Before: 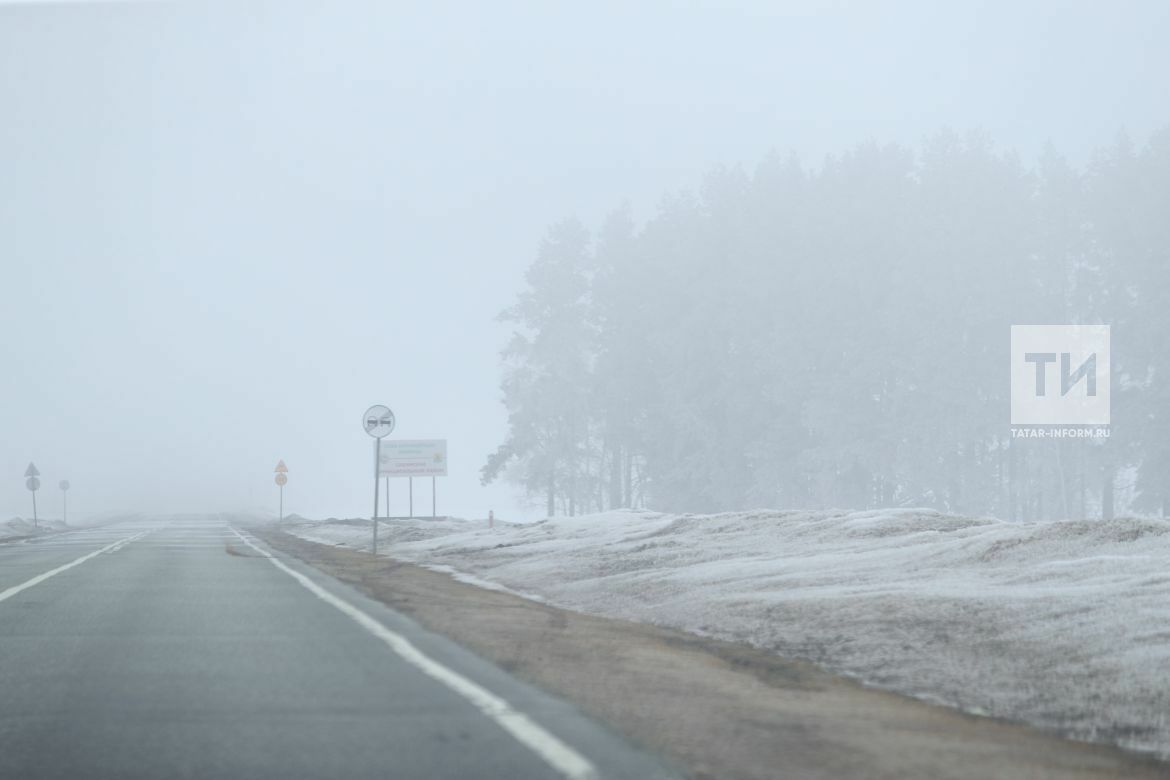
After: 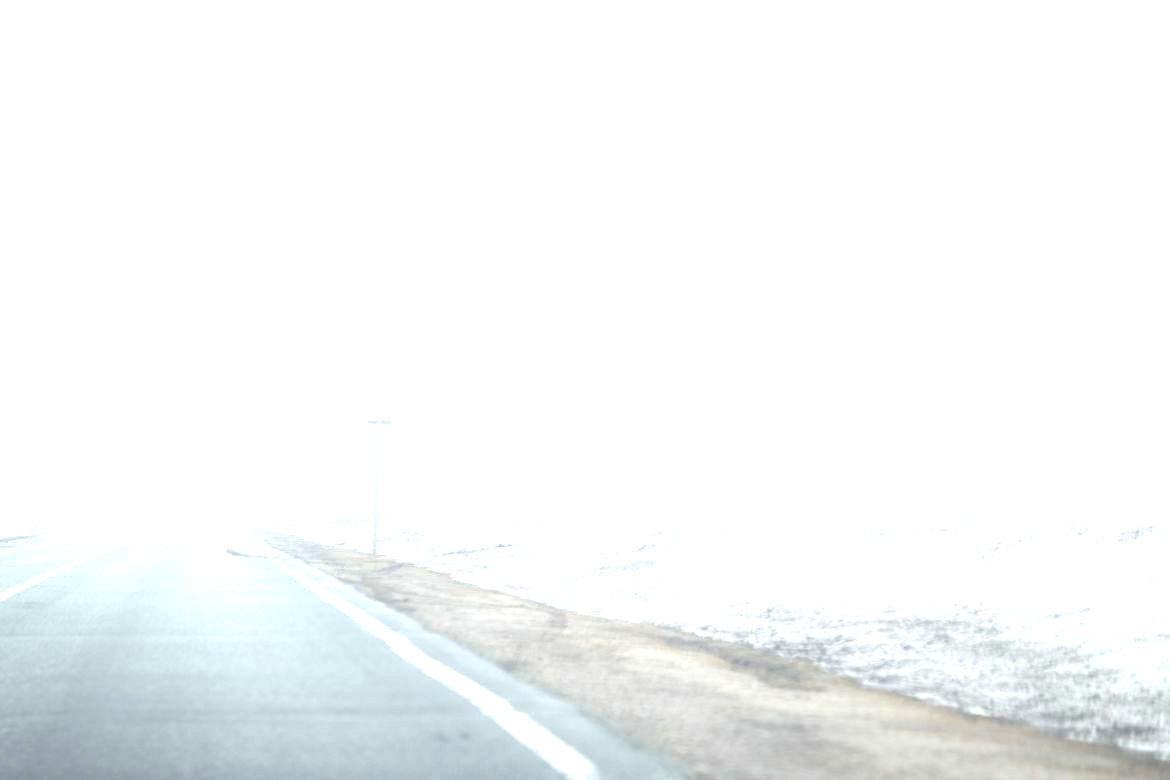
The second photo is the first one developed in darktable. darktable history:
exposure: black level correction 0, exposure 1.633 EV, compensate highlight preservation false
